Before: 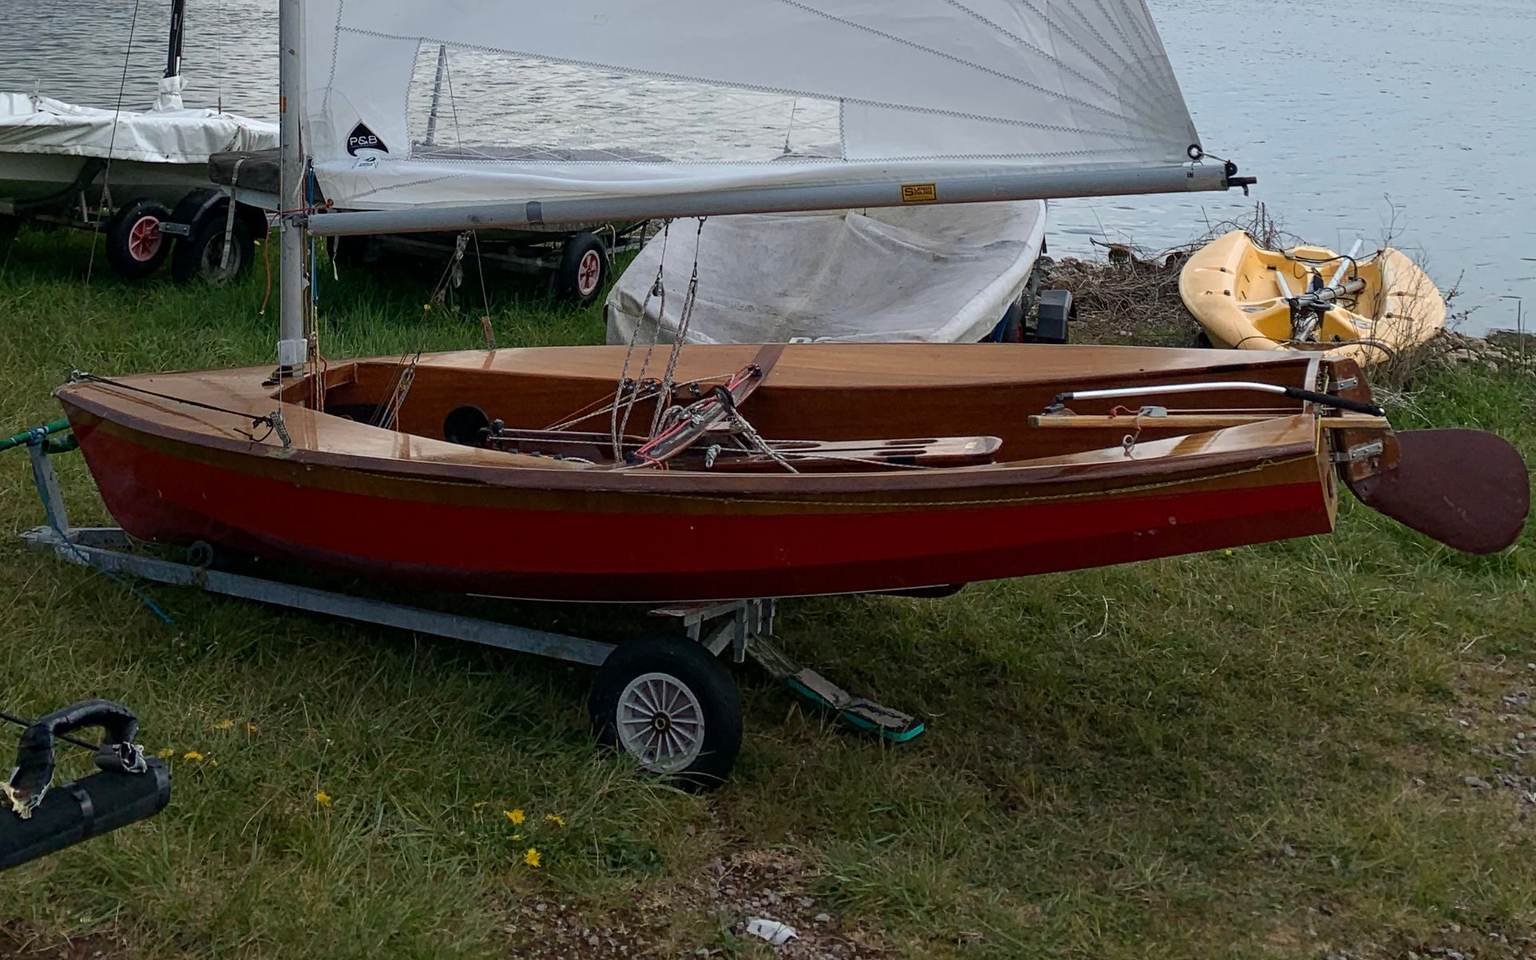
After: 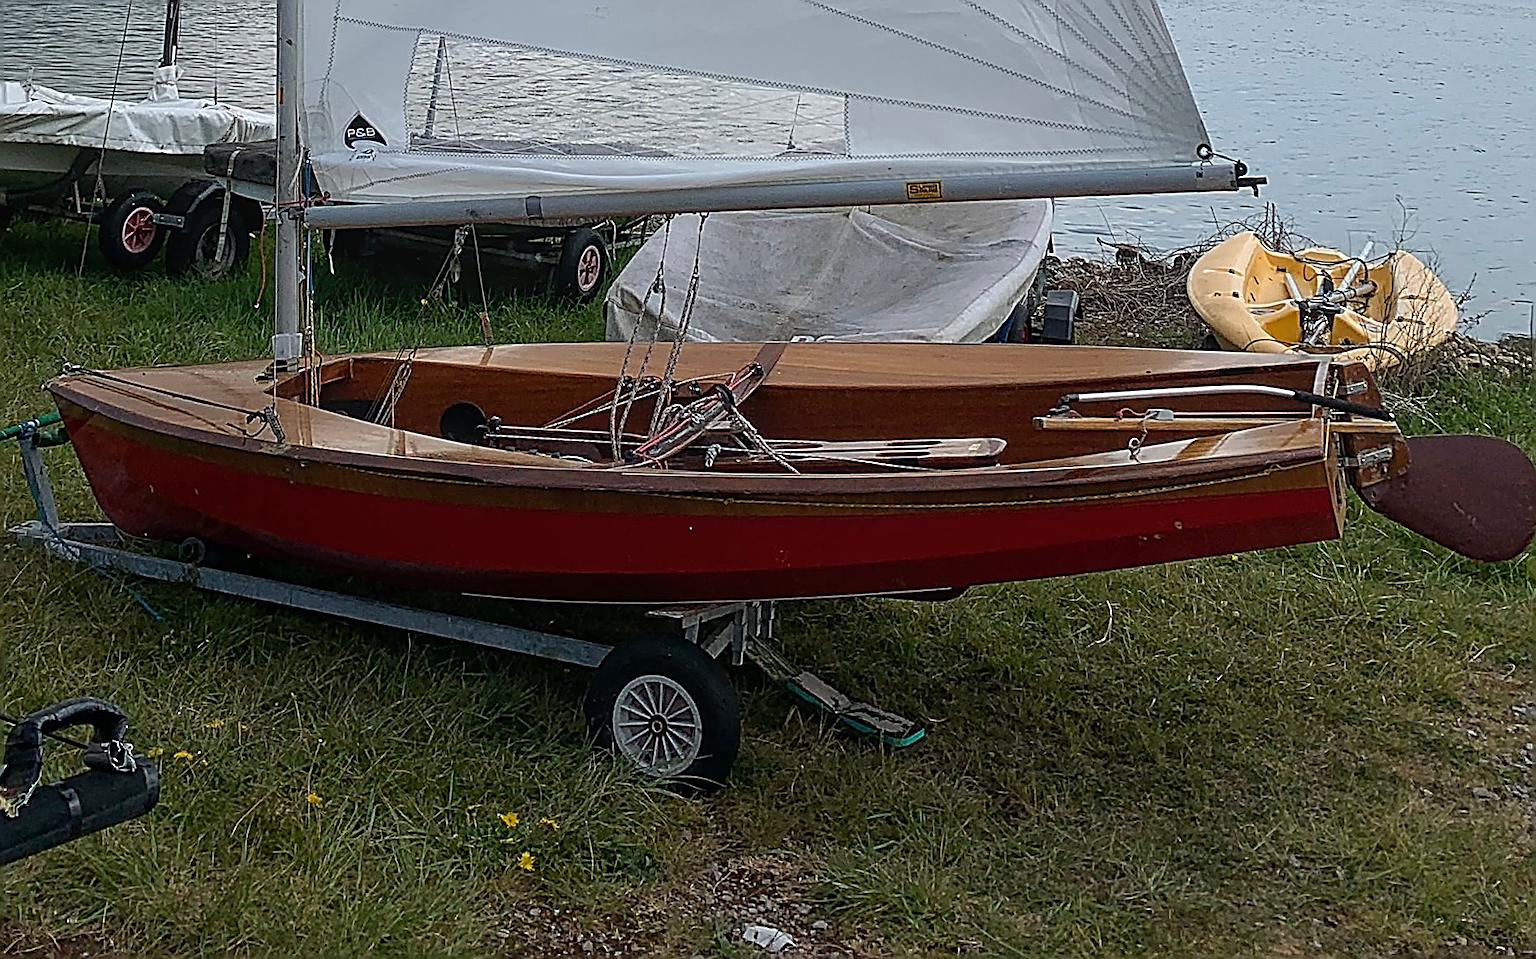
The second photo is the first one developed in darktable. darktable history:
exposure: compensate highlight preservation false
crop and rotate: angle -0.5°
local contrast: detail 110%
sharpen: amount 2
